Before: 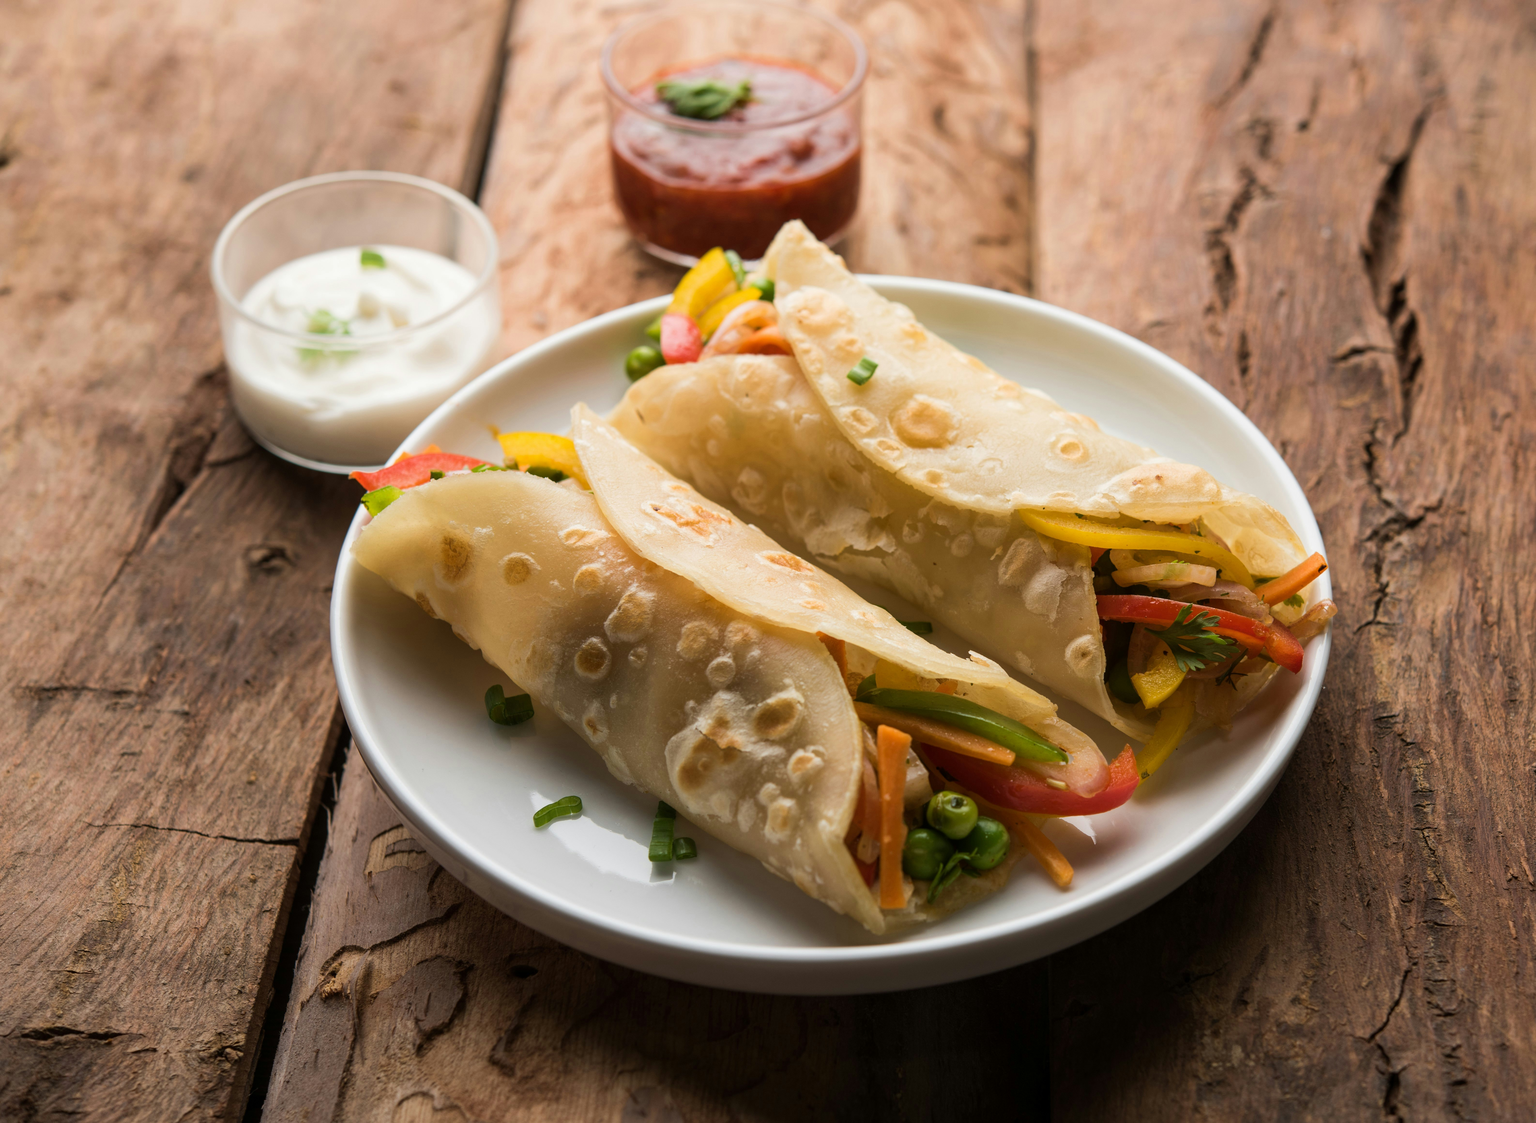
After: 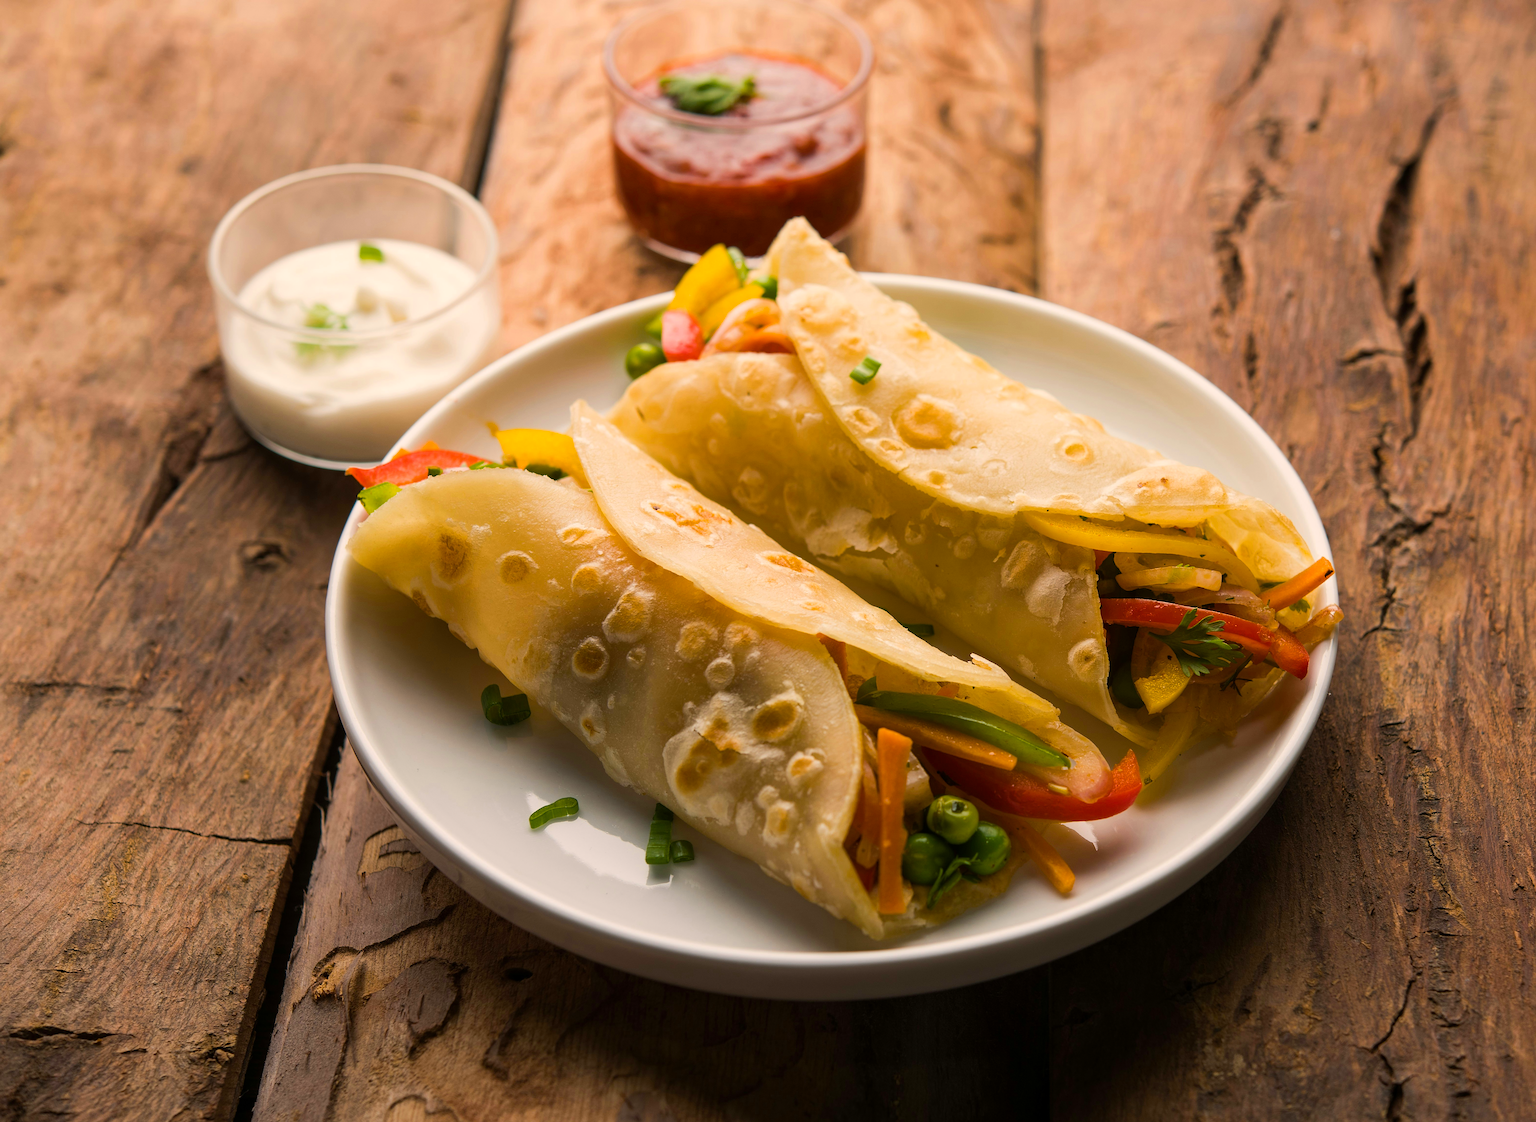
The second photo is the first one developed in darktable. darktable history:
color balance rgb: highlights gain › chroma 3.026%, highlights gain › hue 60.22°, perceptual saturation grading › global saturation 25.062%
crop and rotate: angle -0.456°
sharpen: on, module defaults
